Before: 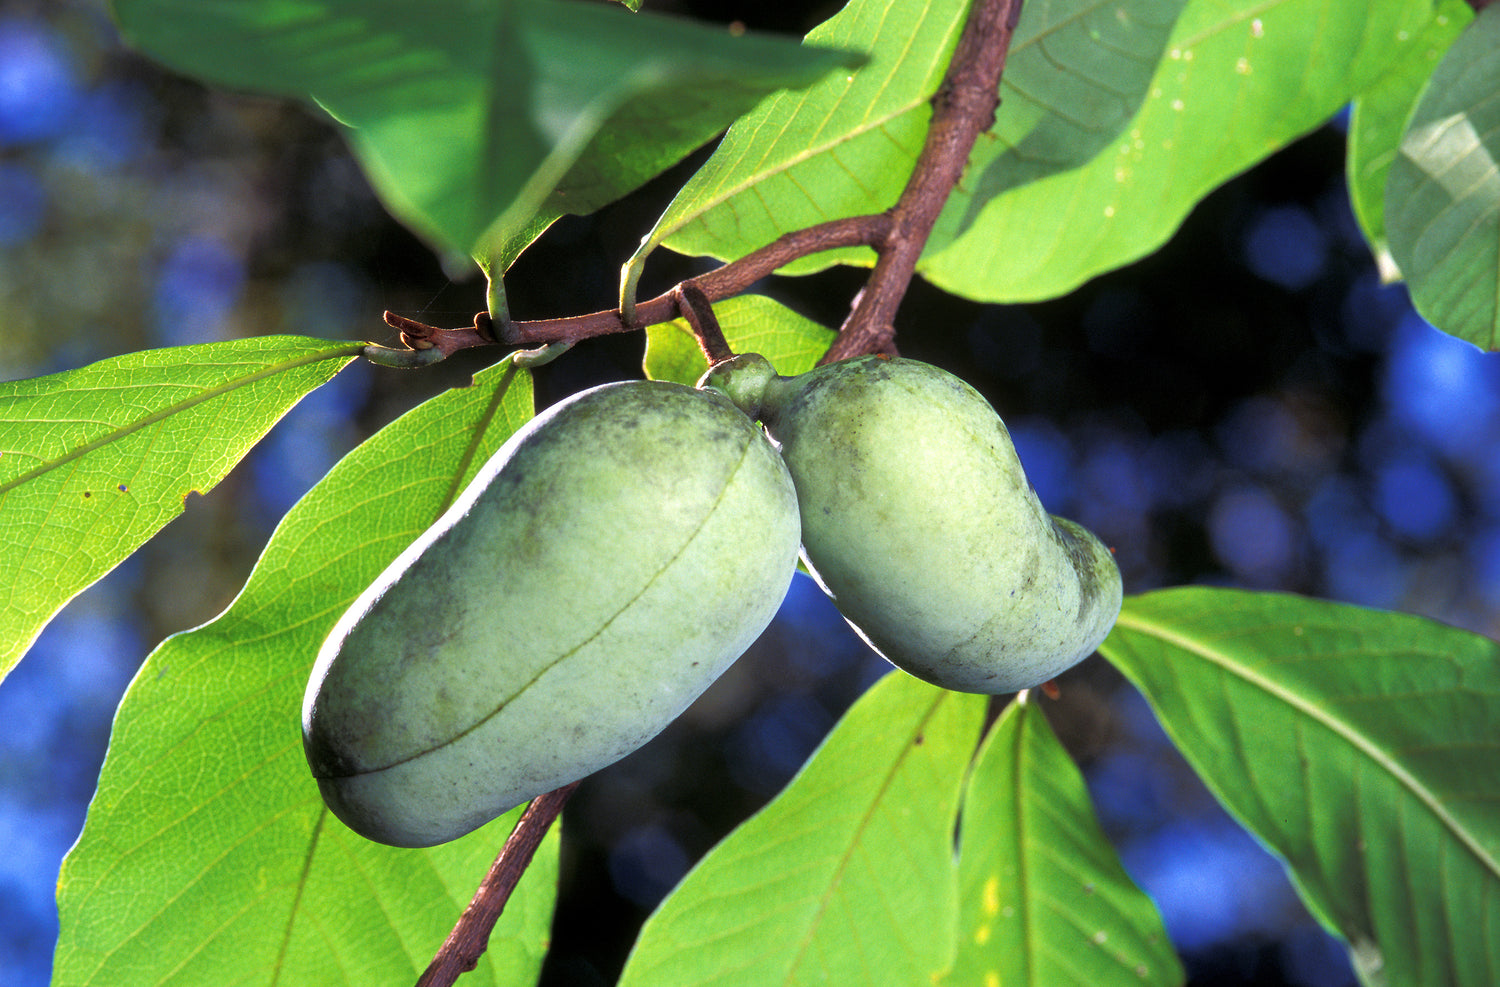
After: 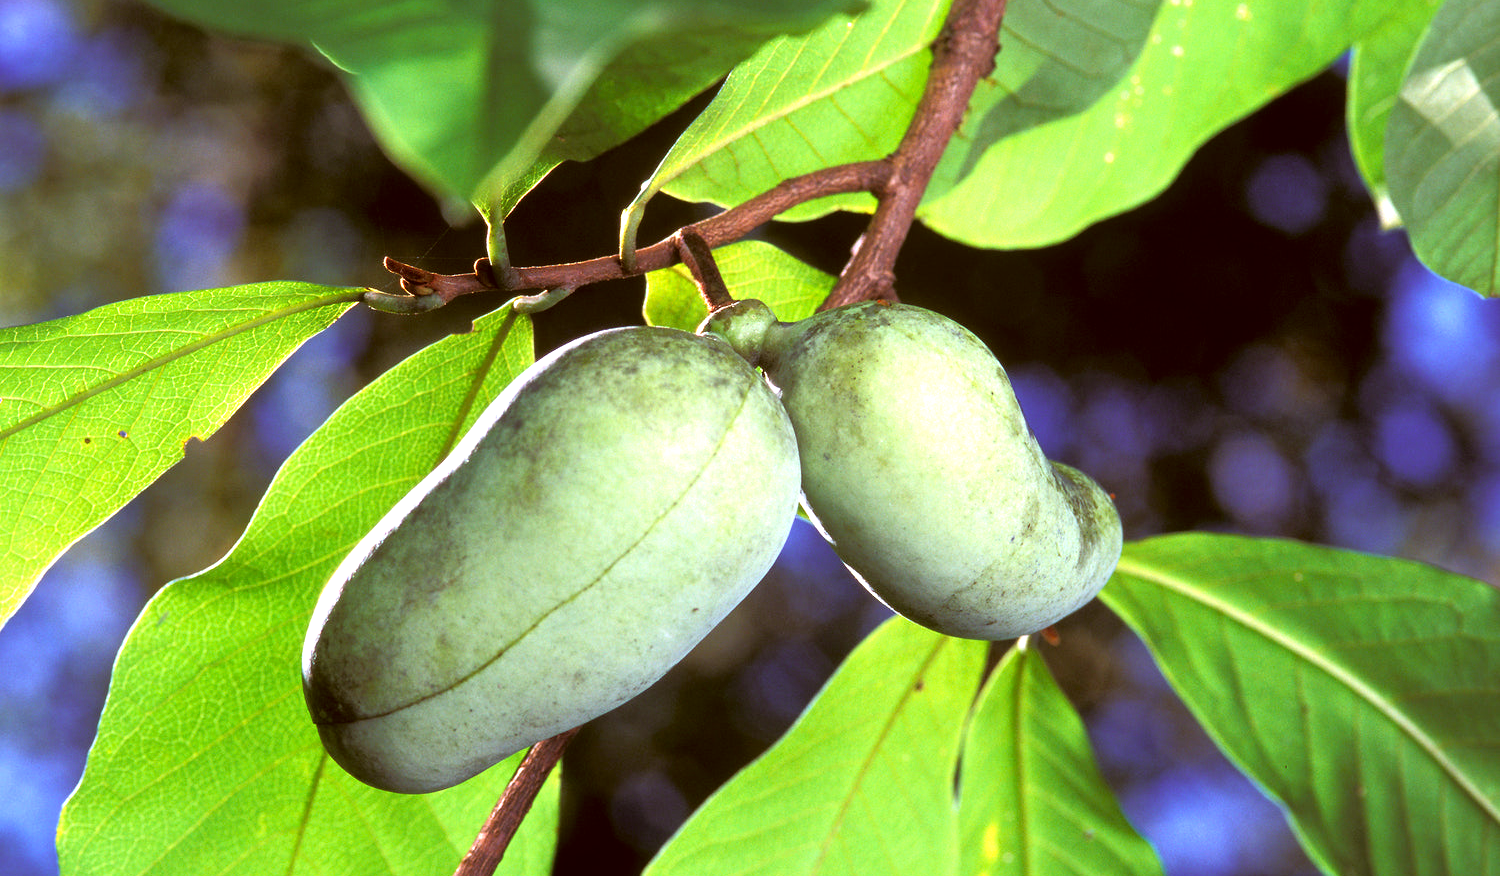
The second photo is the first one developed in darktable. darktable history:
exposure: exposure 0.296 EV, compensate exposure bias true, compensate highlight preservation false
crop and rotate: top 5.519%, bottom 5.652%
color correction: highlights a* -0.368, highlights b* 0.169, shadows a* 5.26, shadows b* 20.38
levels: levels [0, 0.48, 0.961]
